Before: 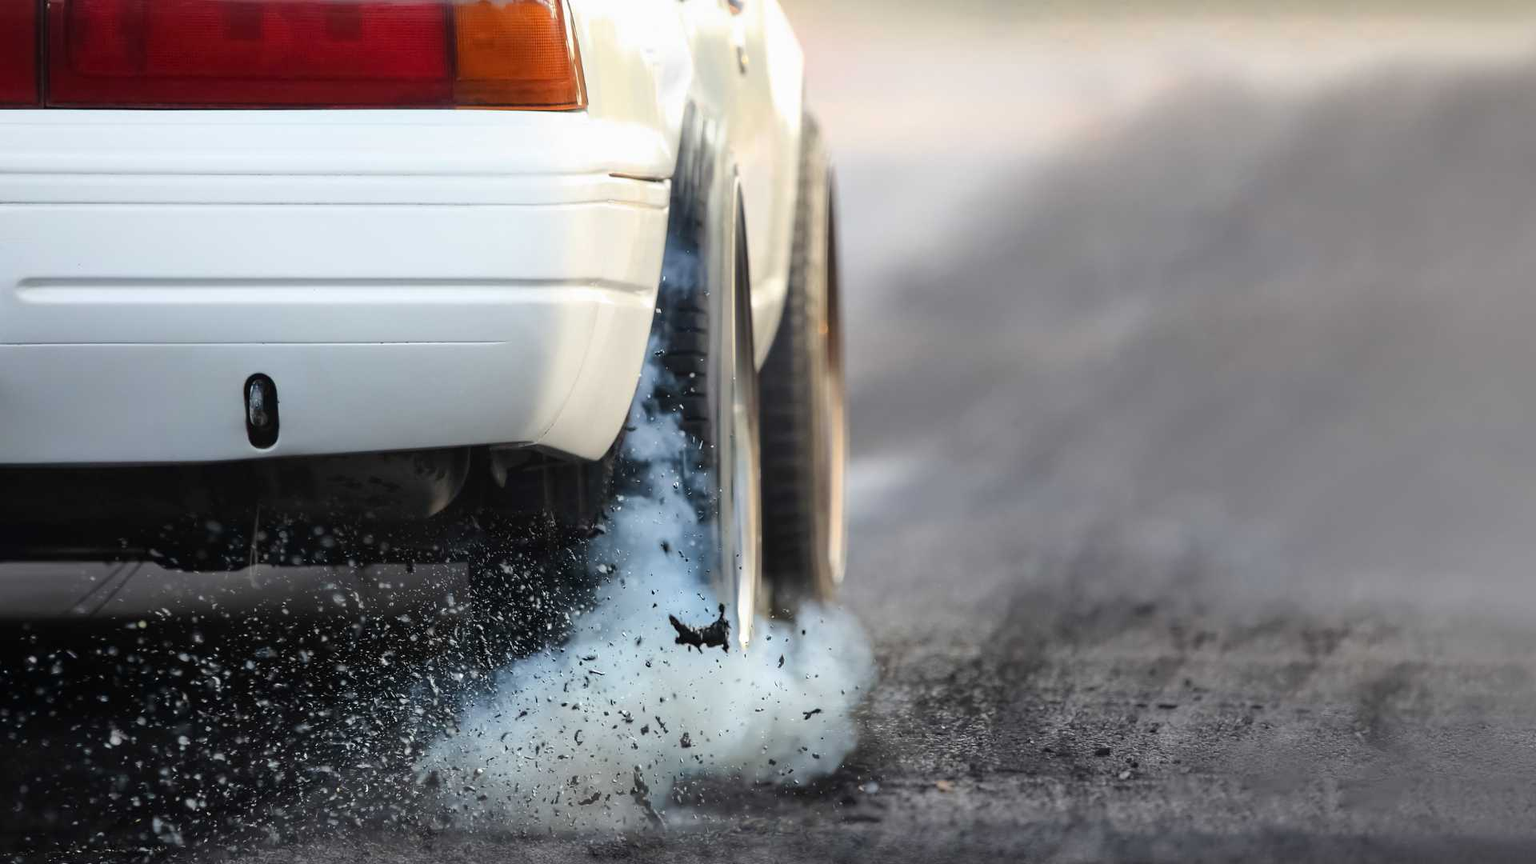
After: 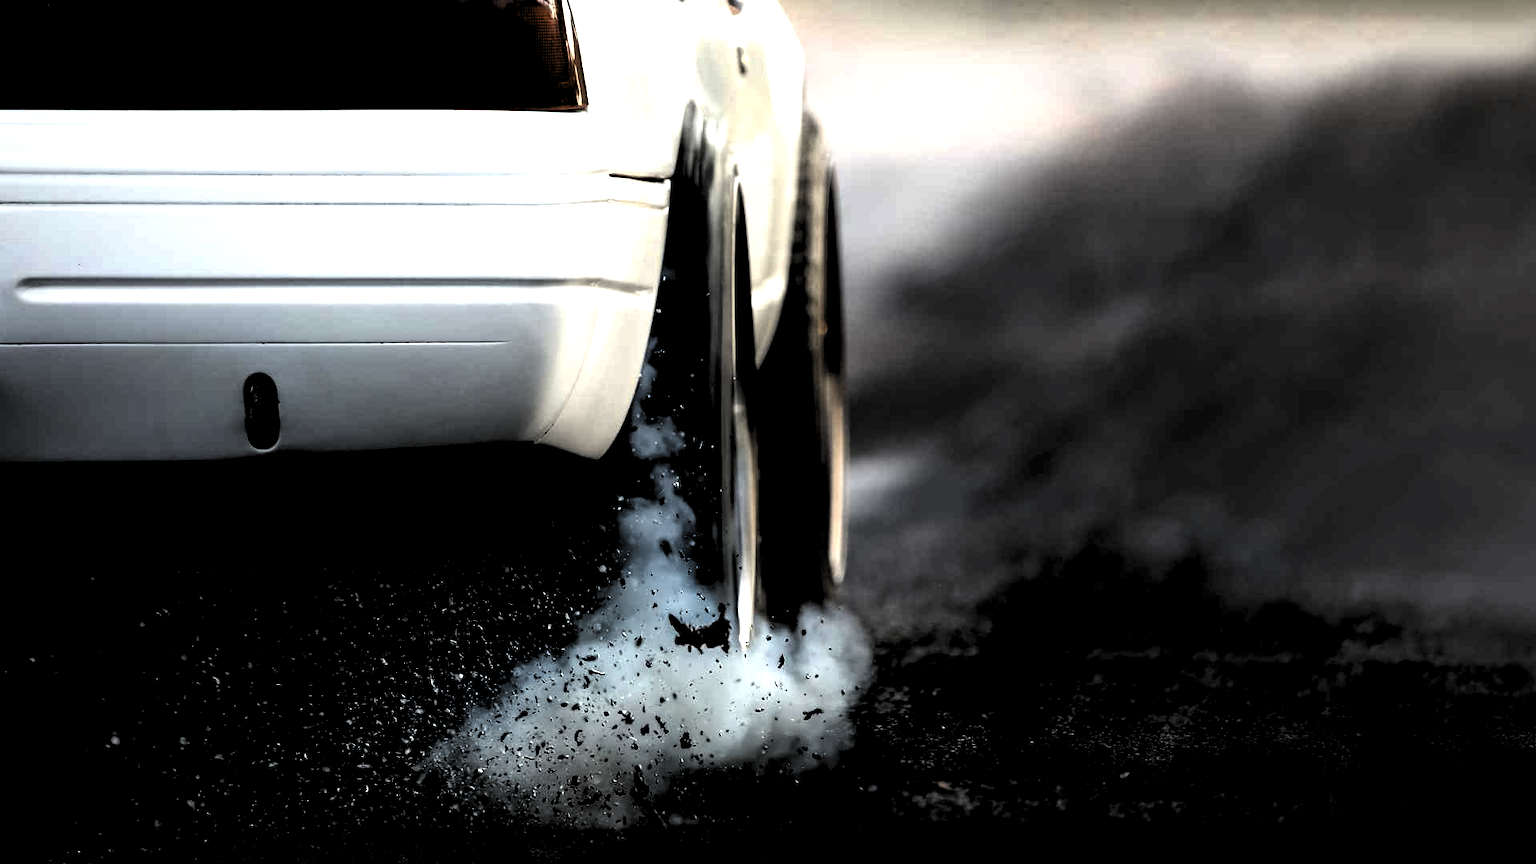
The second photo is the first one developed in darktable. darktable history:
levels: levels [0.514, 0.759, 1]
color balance rgb: shadows lift › luminance -20%, power › hue 72.24°, highlights gain › luminance 15%, global offset › hue 171.6°, perceptual saturation grading › global saturation 14.09%, perceptual saturation grading › highlights -25%, perceptual saturation grading › shadows 25%, global vibrance 25%, contrast 10%
exposure: black level correction -0.015, compensate highlight preservation false
